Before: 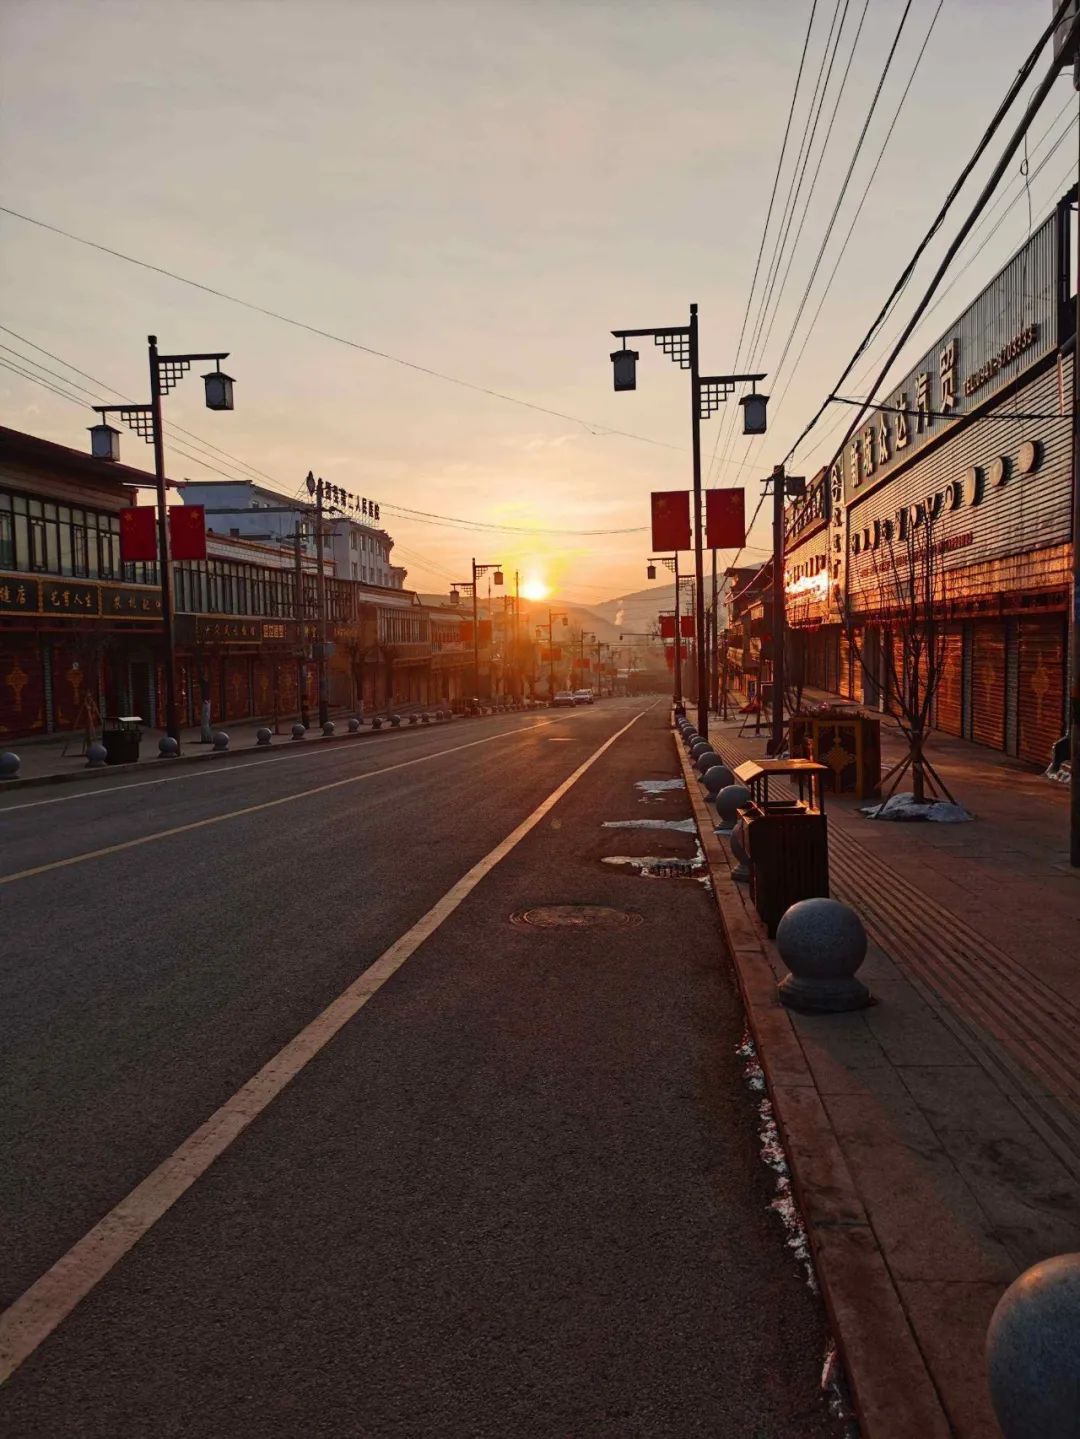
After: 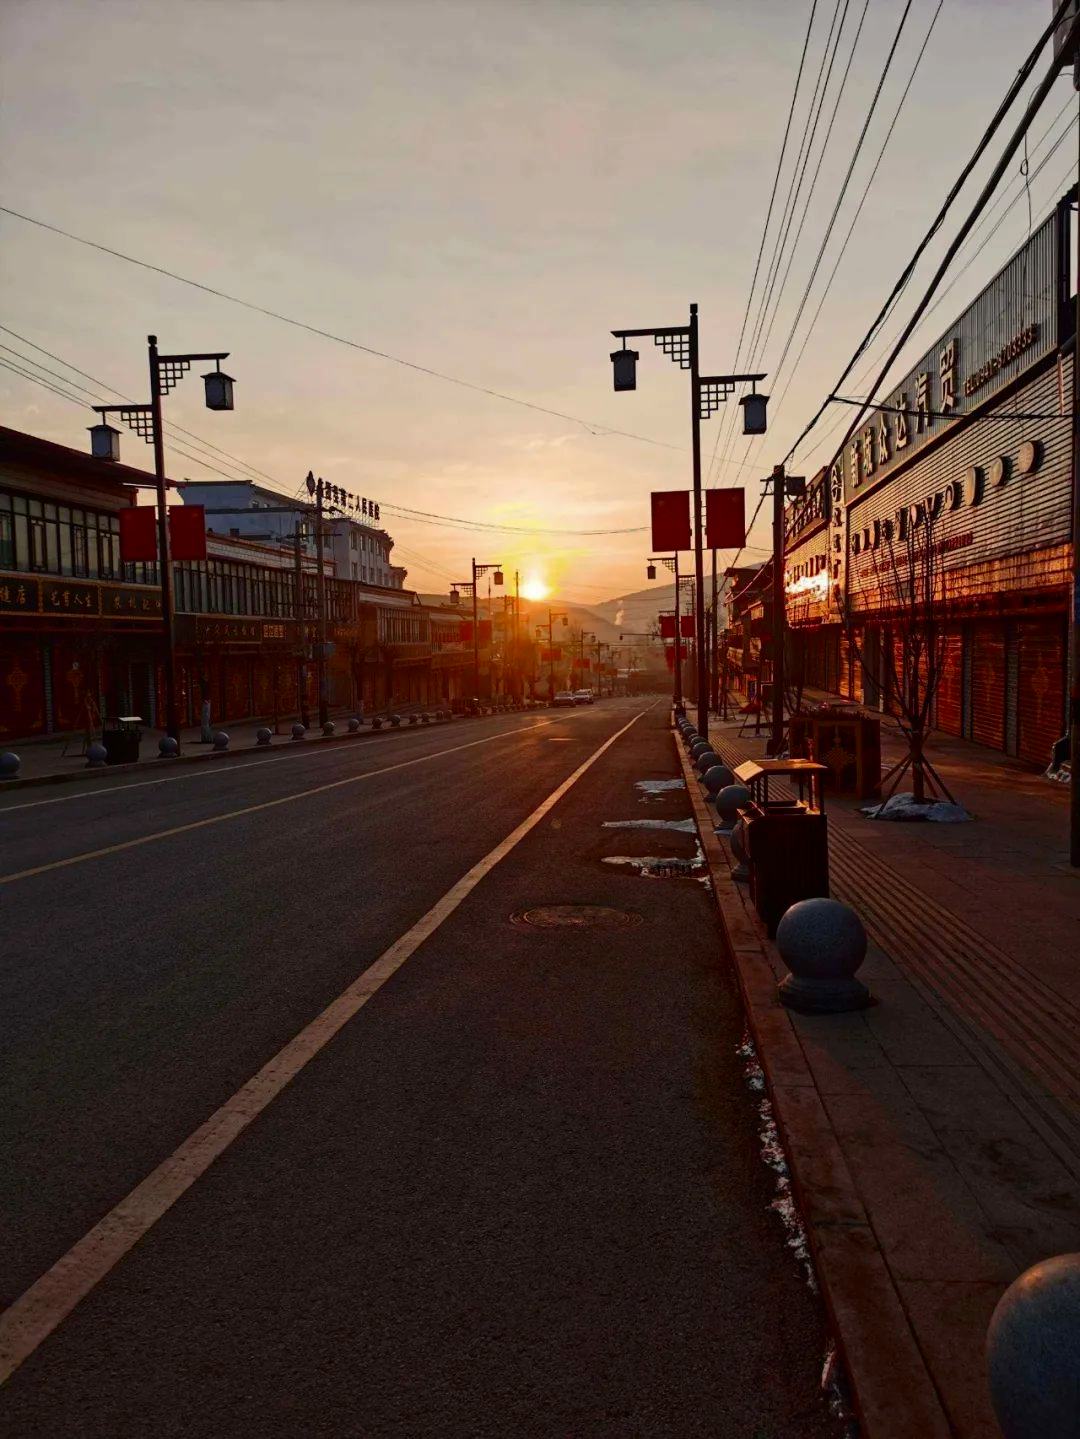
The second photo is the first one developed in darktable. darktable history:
contrast brightness saturation: contrast 0.066, brightness -0.133, saturation 0.056
